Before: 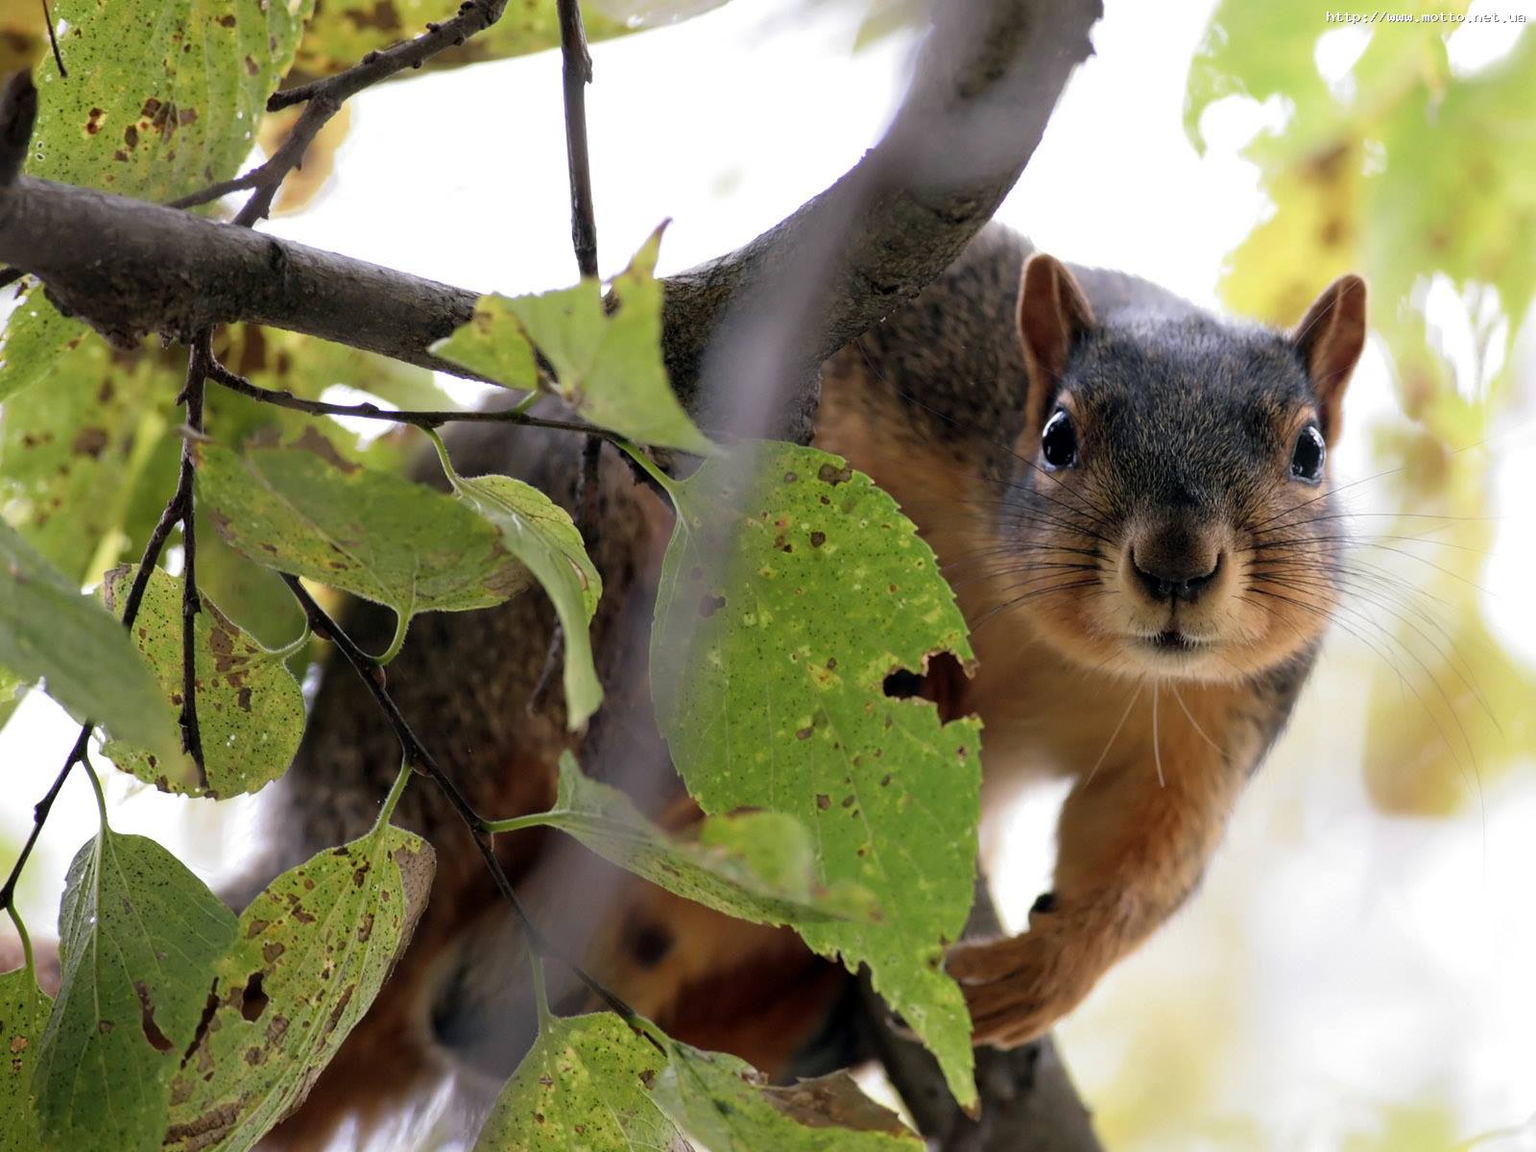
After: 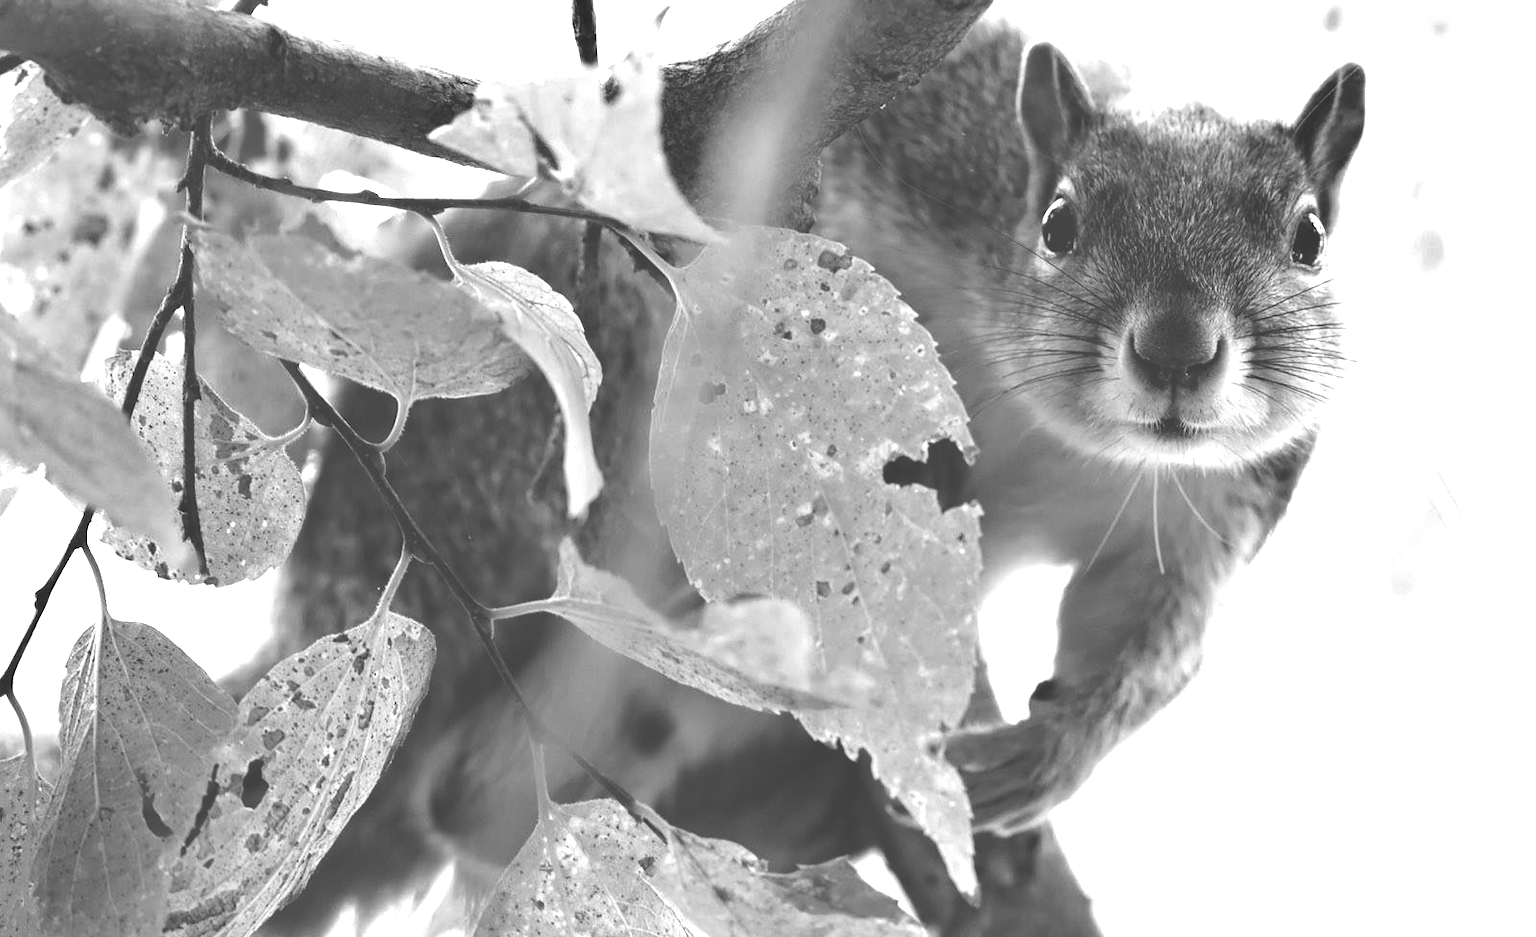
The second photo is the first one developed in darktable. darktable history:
color zones: curves: ch0 [(0, 0.5) (0.143, 0.52) (0.286, 0.5) (0.429, 0.5) (0.571, 0.5) (0.714, 0.5) (0.857, 0.5) (1, 0.5)]; ch1 [(0, 0.489) (0.155, 0.45) (0.286, 0.466) (0.429, 0.5) (0.571, 0.5) (0.714, 0.5) (0.857, 0.5) (1, 0.489)]
exposure: black level correction -0.023, exposure 1.397 EV, compensate highlight preservation false
monochrome: on, module defaults
crop and rotate: top 18.507%
shadows and highlights: shadows 32, highlights -32, soften with gaussian
